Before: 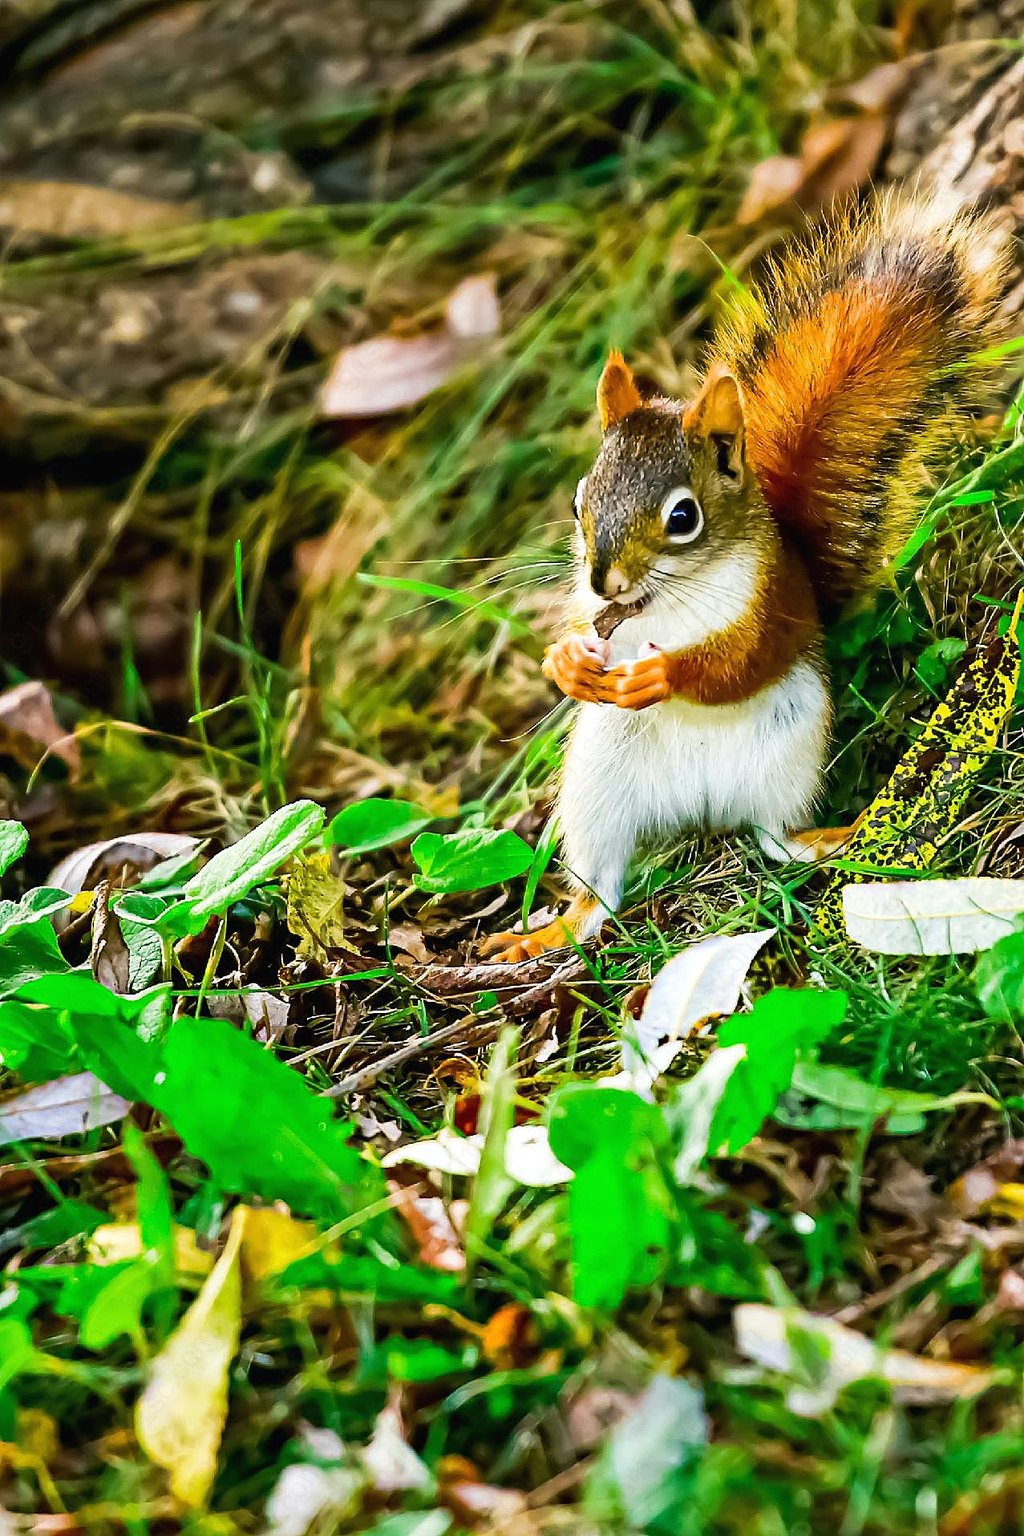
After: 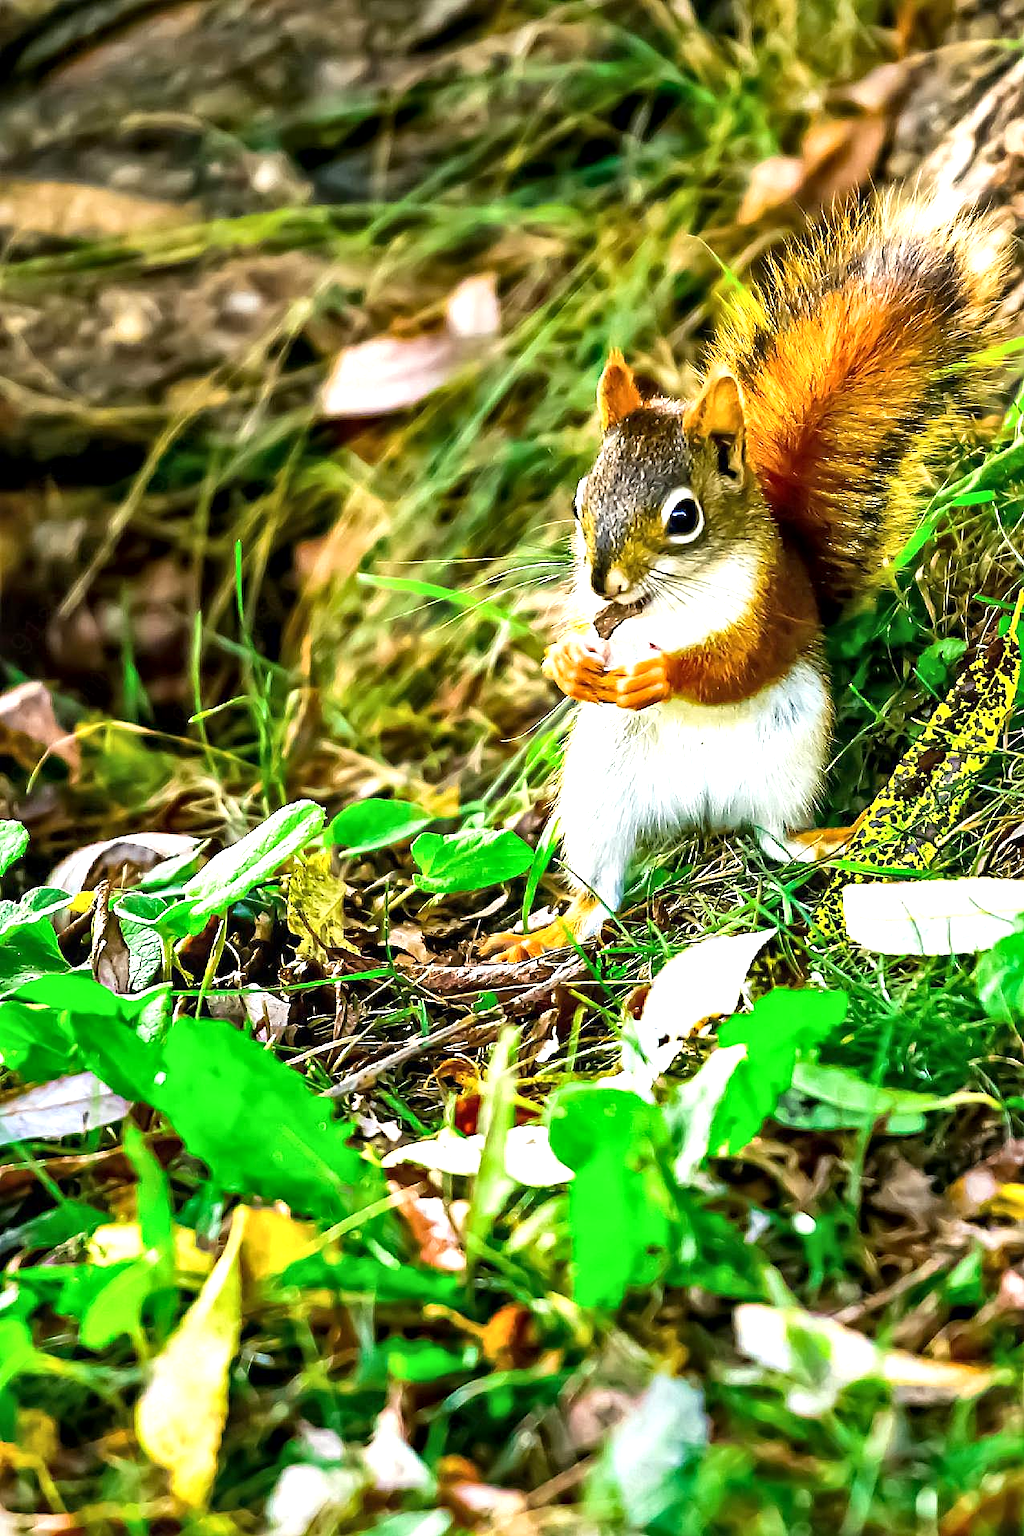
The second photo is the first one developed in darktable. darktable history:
local contrast: mode bilateral grid, contrast 21, coarseness 50, detail 147%, midtone range 0.2
exposure: exposure 0.569 EV, compensate exposure bias true, compensate highlight preservation false
